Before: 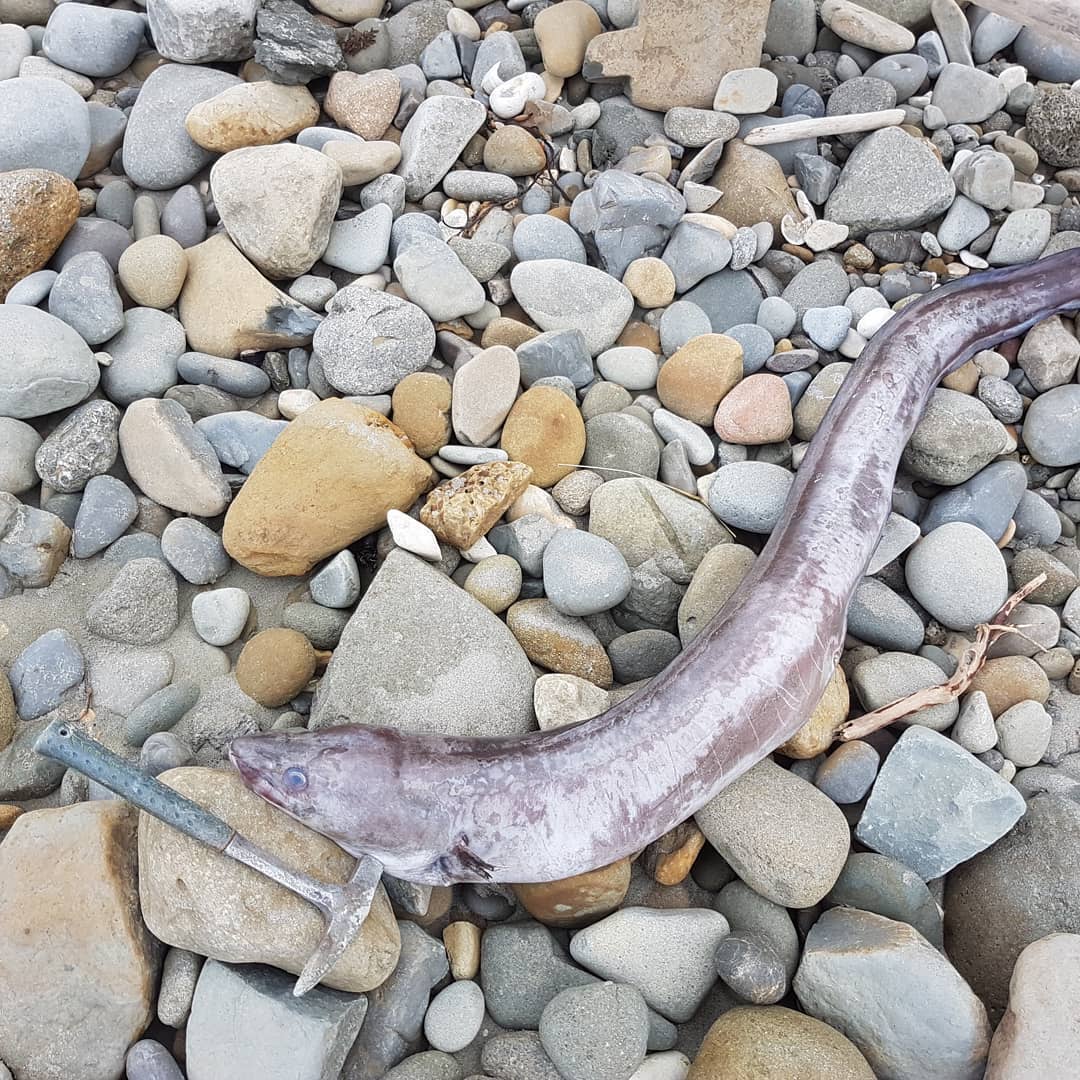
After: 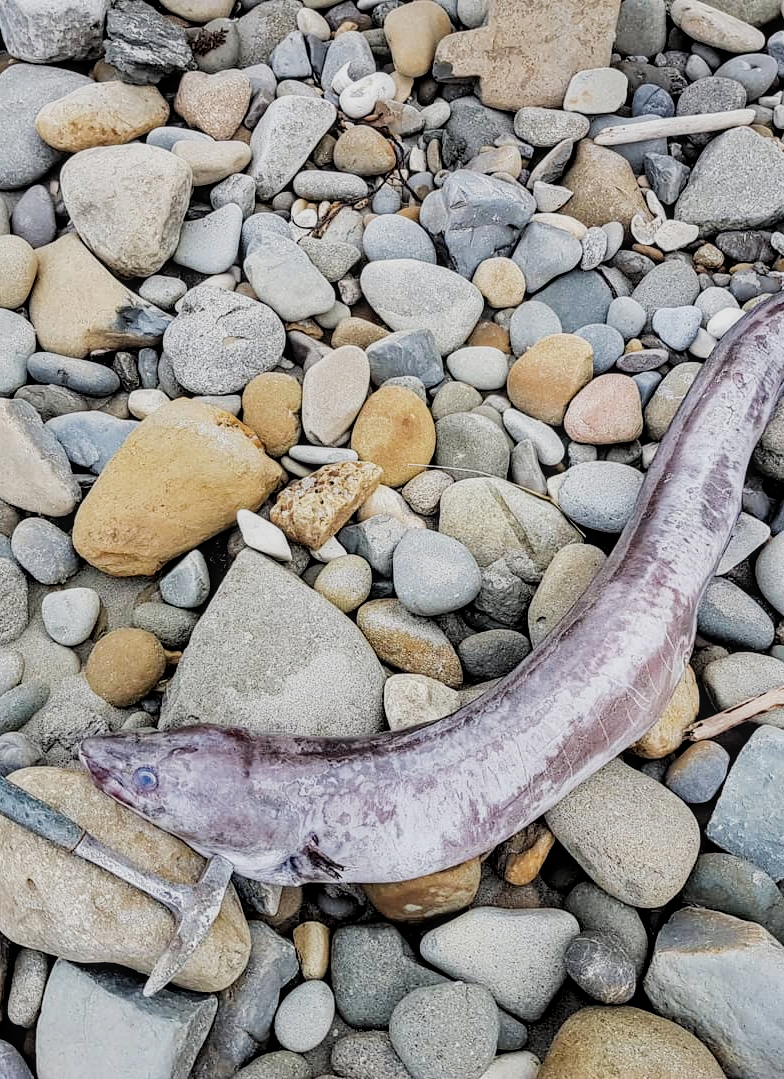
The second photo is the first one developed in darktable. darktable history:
crop: left 13.889%, top 0%, right 13.5%
local contrast: on, module defaults
haze removal: strength 0.282, distance 0.251, adaptive false
filmic rgb: black relative exposure -5.05 EV, white relative exposure 3.97 EV, hardness 2.88, contrast 1.2, highlights saturation mix -29.15%
